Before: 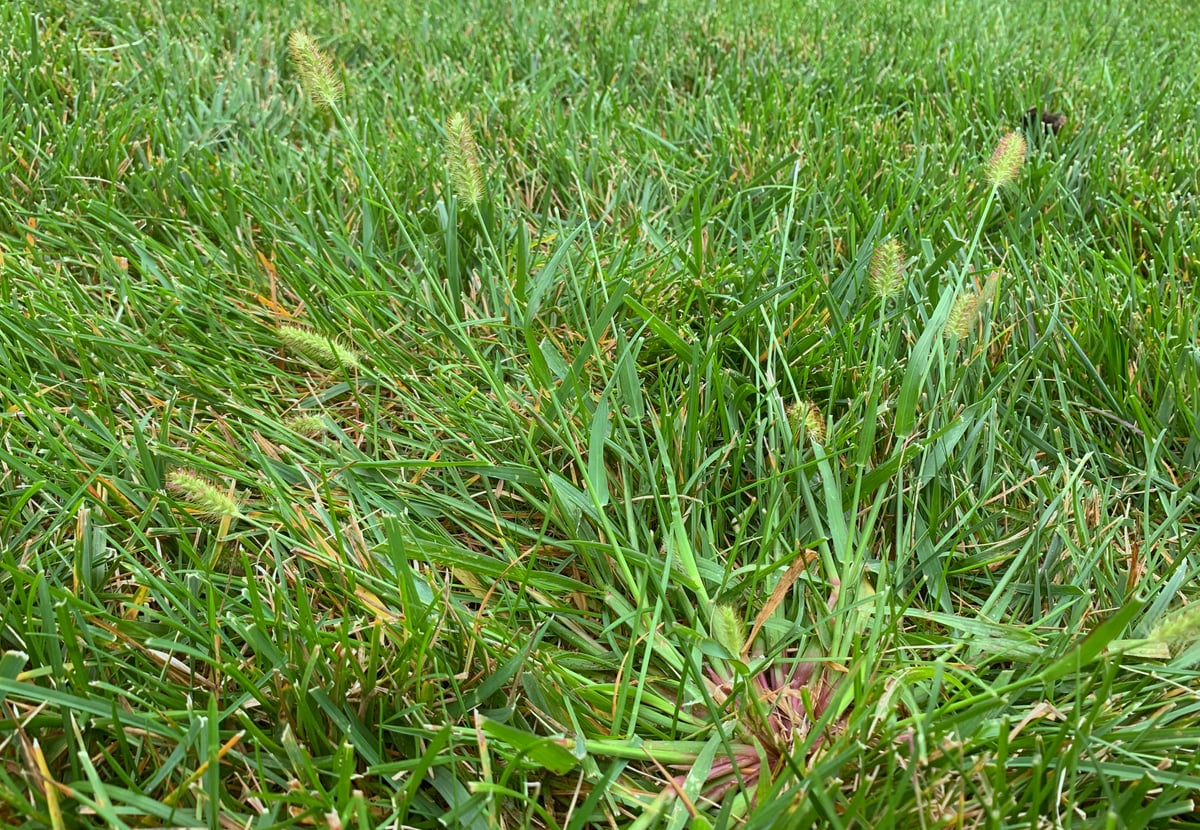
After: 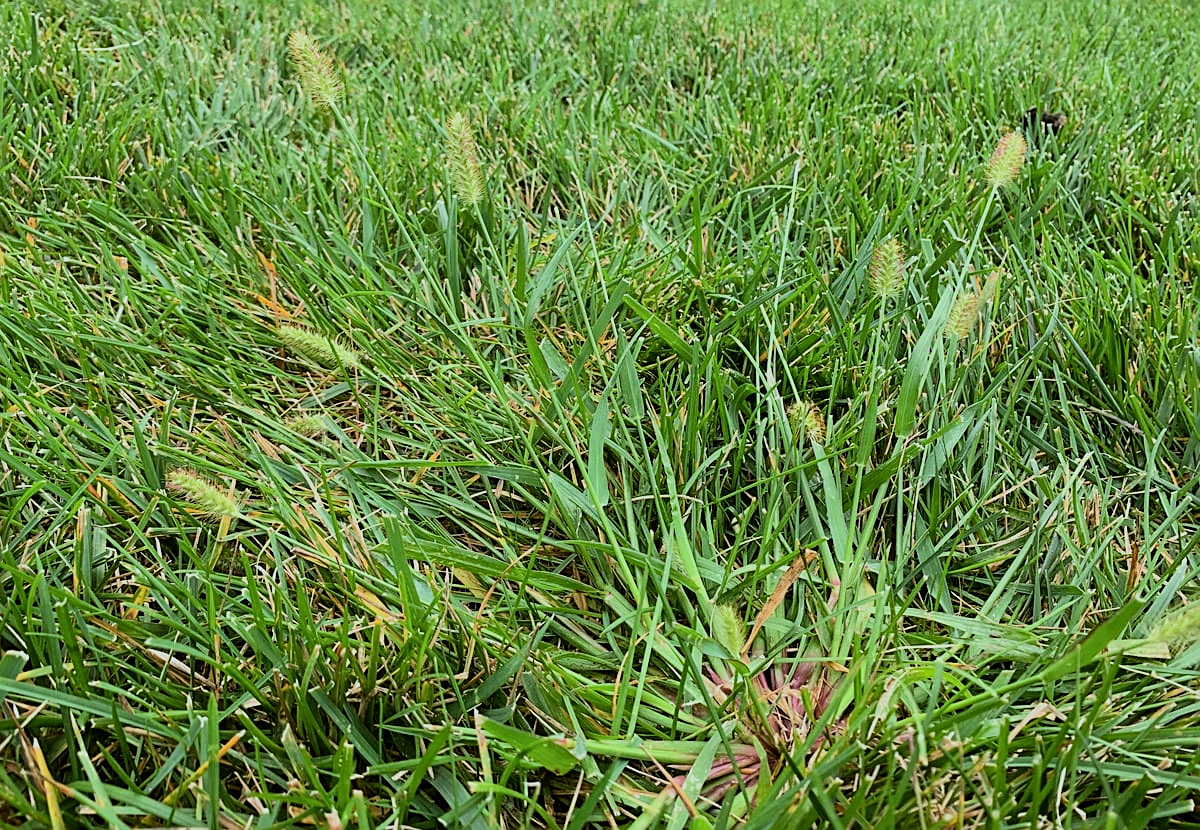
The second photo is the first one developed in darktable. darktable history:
sharpen: on, module defaults
filmic rgb: black relative exposure -7.5 EV, white relative exposure 4.99 EV, hardness 3.32, contrast 1.299
